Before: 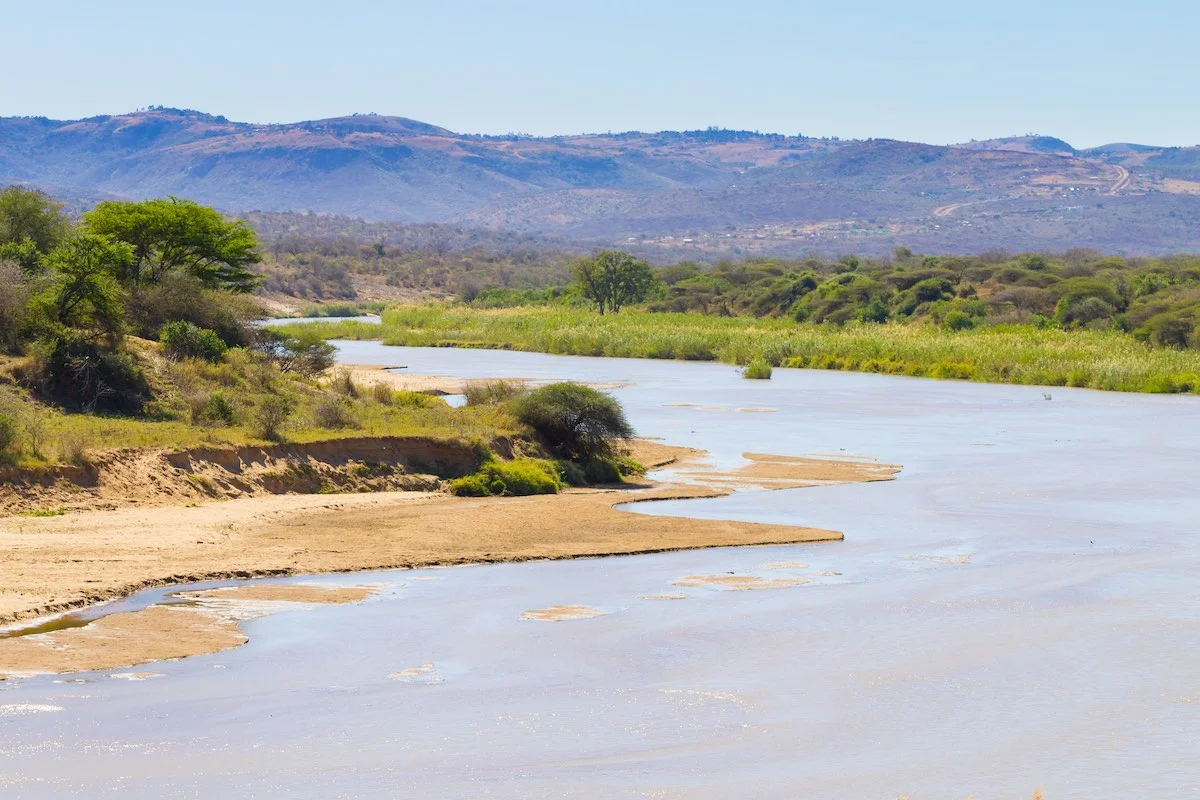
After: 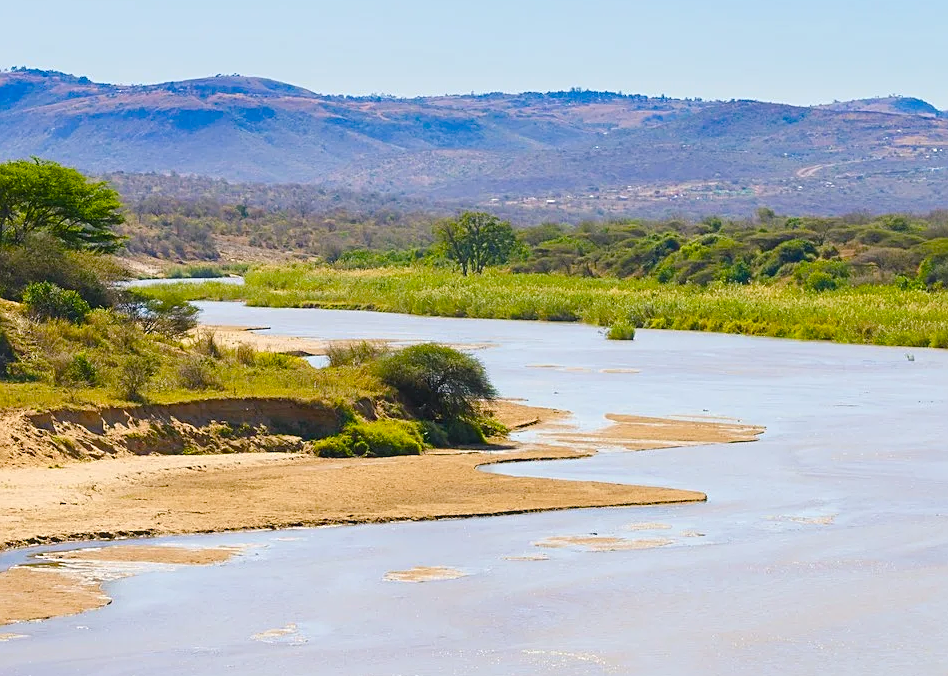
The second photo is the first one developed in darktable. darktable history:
sharpen: on, module defaults
crop: left 11.421%, top 4.951%, right 9.568%, bottom 10.502%
color balance rgb: shadows lift › luminance -7.632%, shadows lift › chroma 2.111%, shadows lift › hue 162.58°, global offset › luminance 0.473%, perceptual saturation grading › global saturation 35.114%, perceptual saturation grading › highlights -29.921%, perceptual saturation grading › shadows 36.105%
